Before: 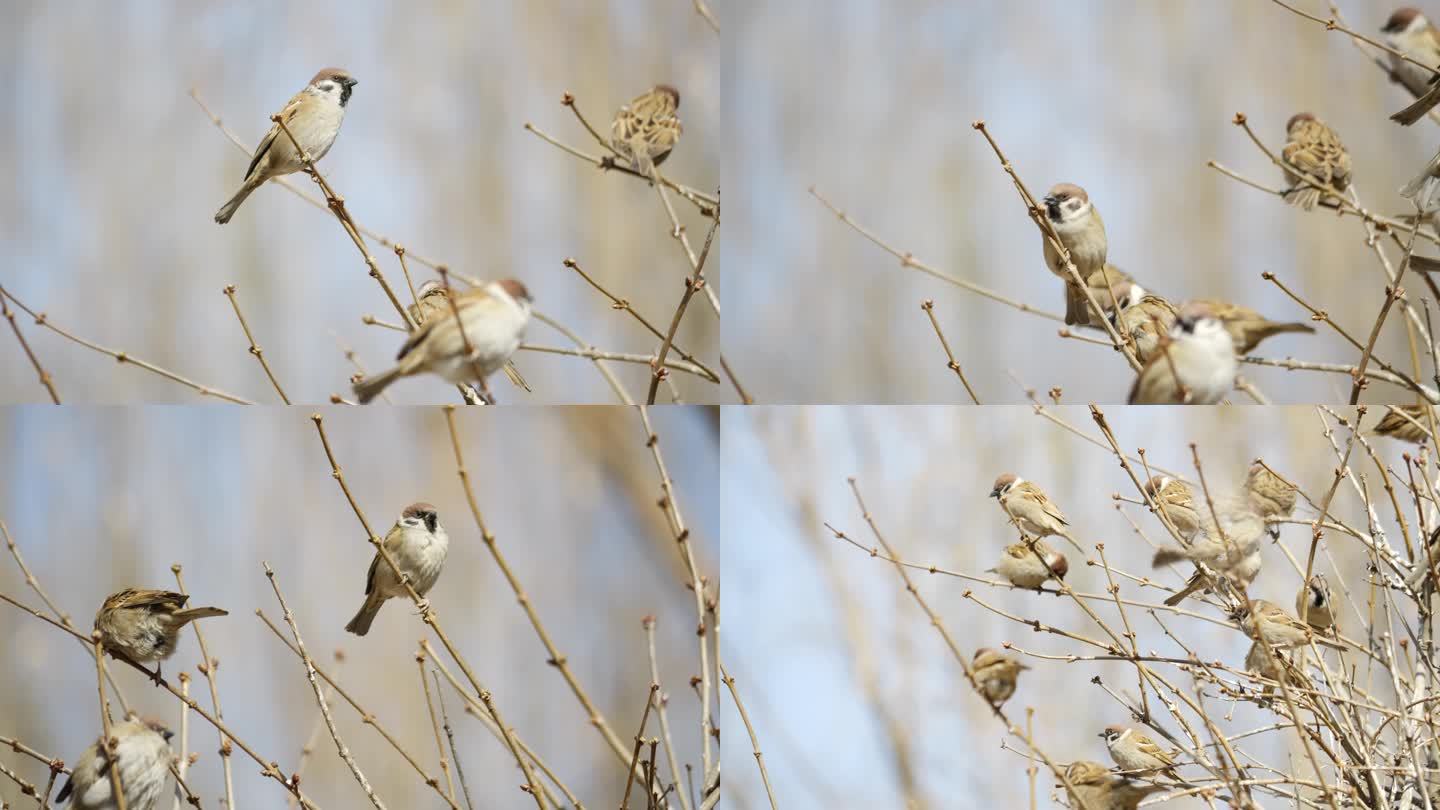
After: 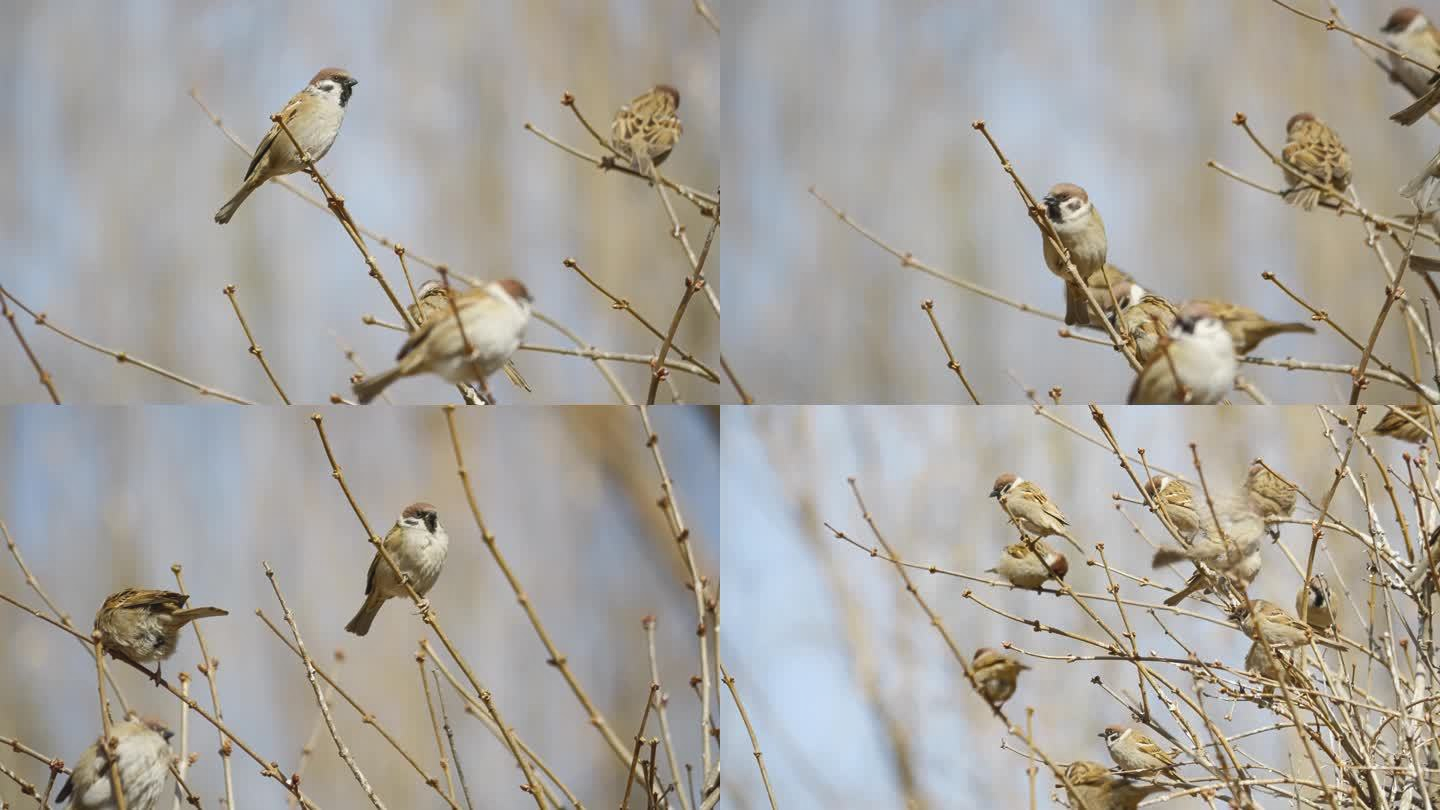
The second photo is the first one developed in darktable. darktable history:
shadows and highlights: shadows 59.69, soften with gaussian
contrast equalizer: y [[0.5, 0.488, 0.462, 0.461, 0.491, 0.5], [0.5 ×6], [0.5 ×6], [0 ×6], [0 ×6]]
